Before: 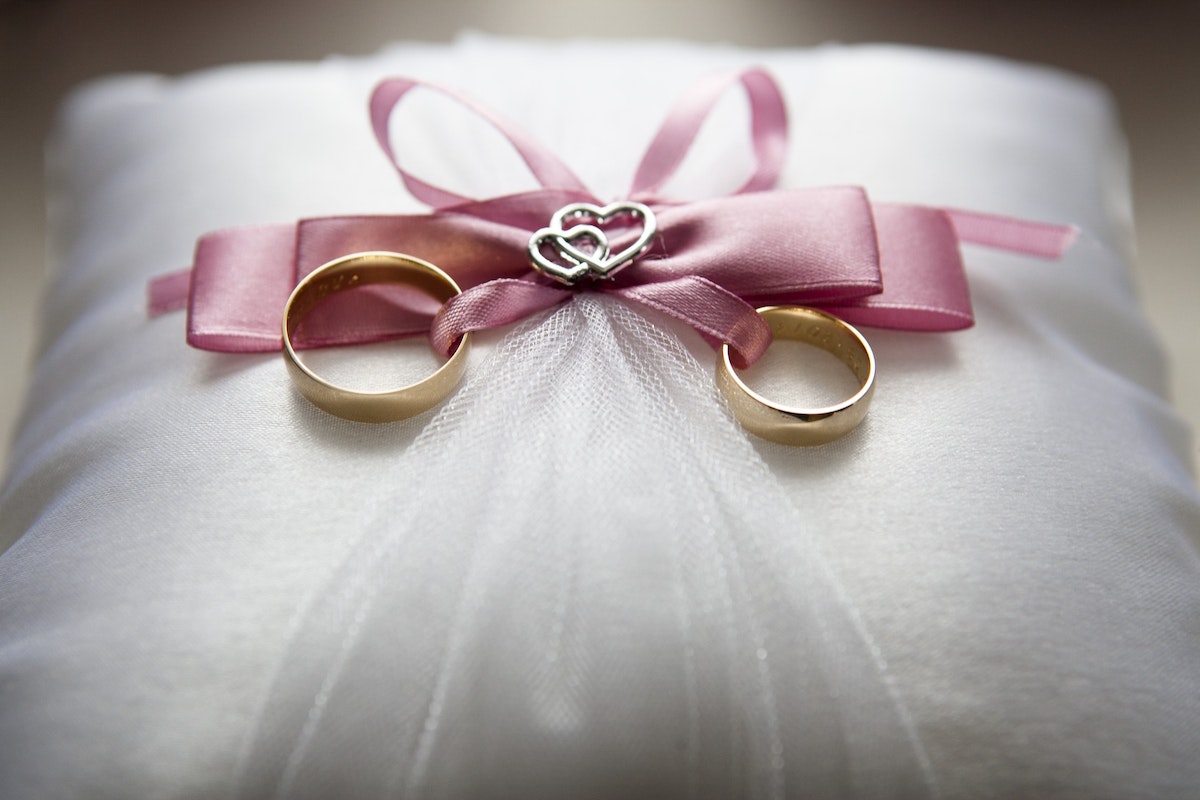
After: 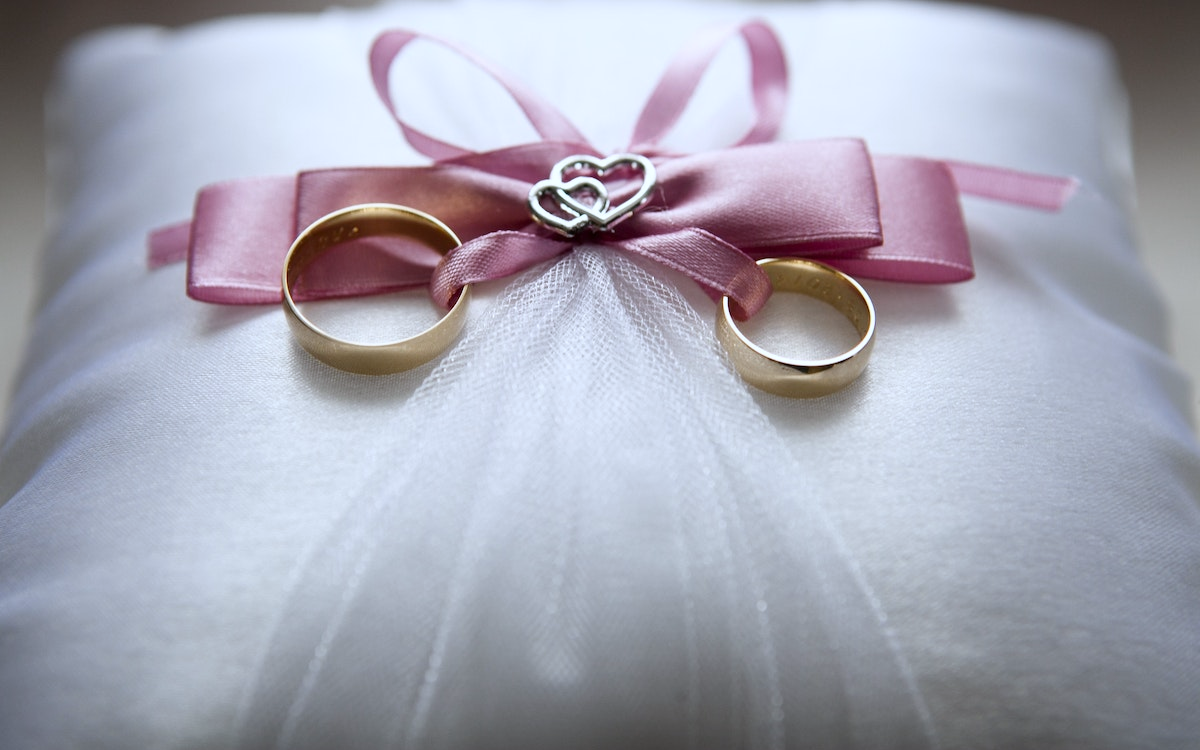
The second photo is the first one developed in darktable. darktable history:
white balance: red 0.954, blue 1.079
crop and rotate: top 6.25%
